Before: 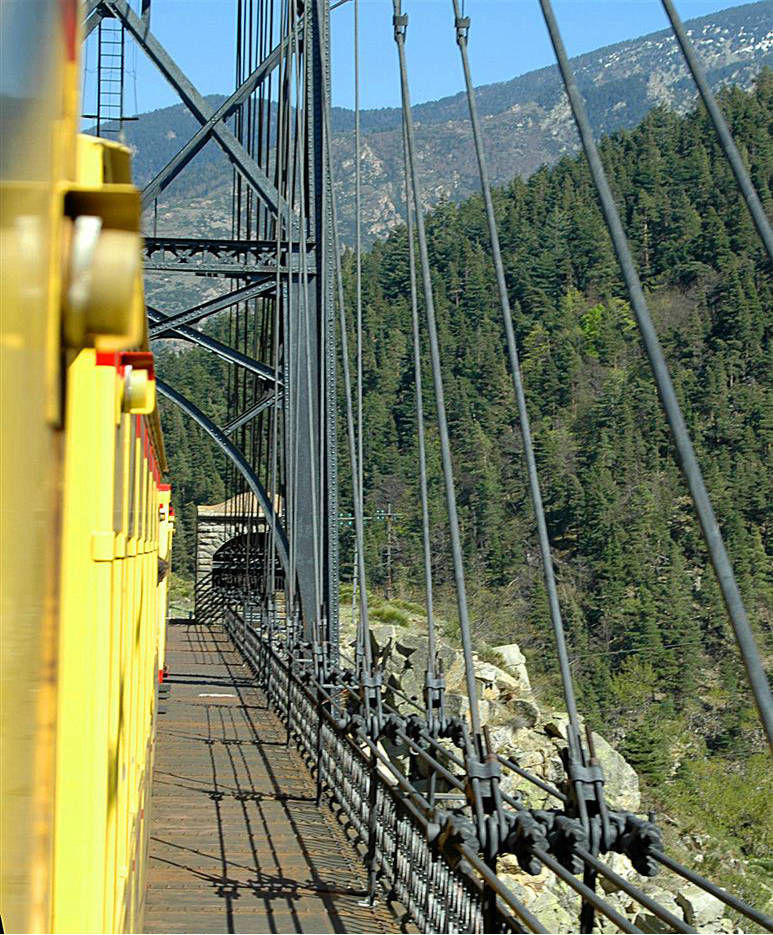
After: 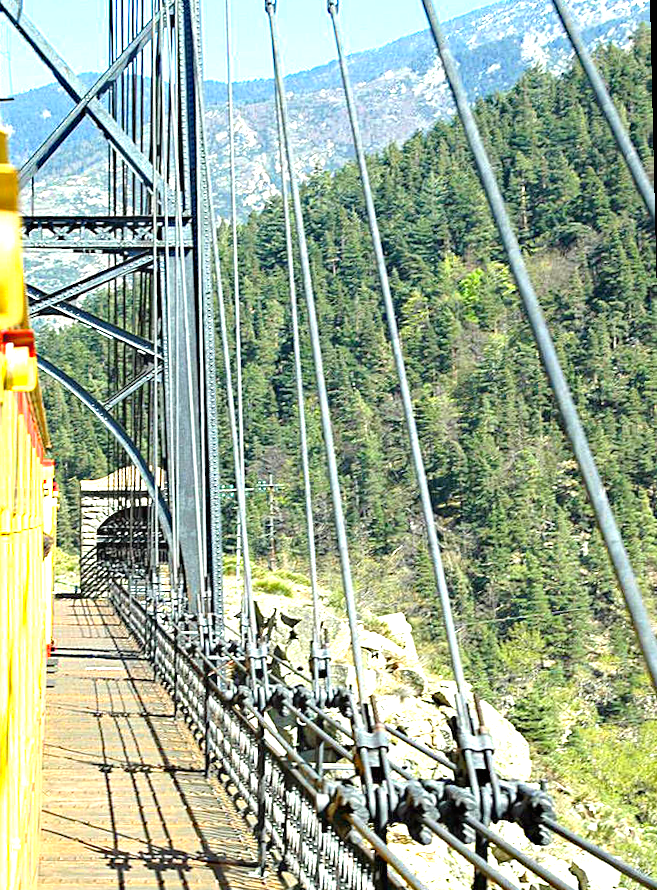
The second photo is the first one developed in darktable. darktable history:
haze removal: compatibility mode true, adaptive false
crop and rotate: left 14.584%
rotate and perspective: rotation -1.32°, lens shift (horizontal) -0.031, crop left 0.015, crop right 0.985, crop top 0.047, crop bottom 0.982
exposure: black level correction 0, exposure 1.75 EV, compensate exposure bias true, compensate highlight preservation false
